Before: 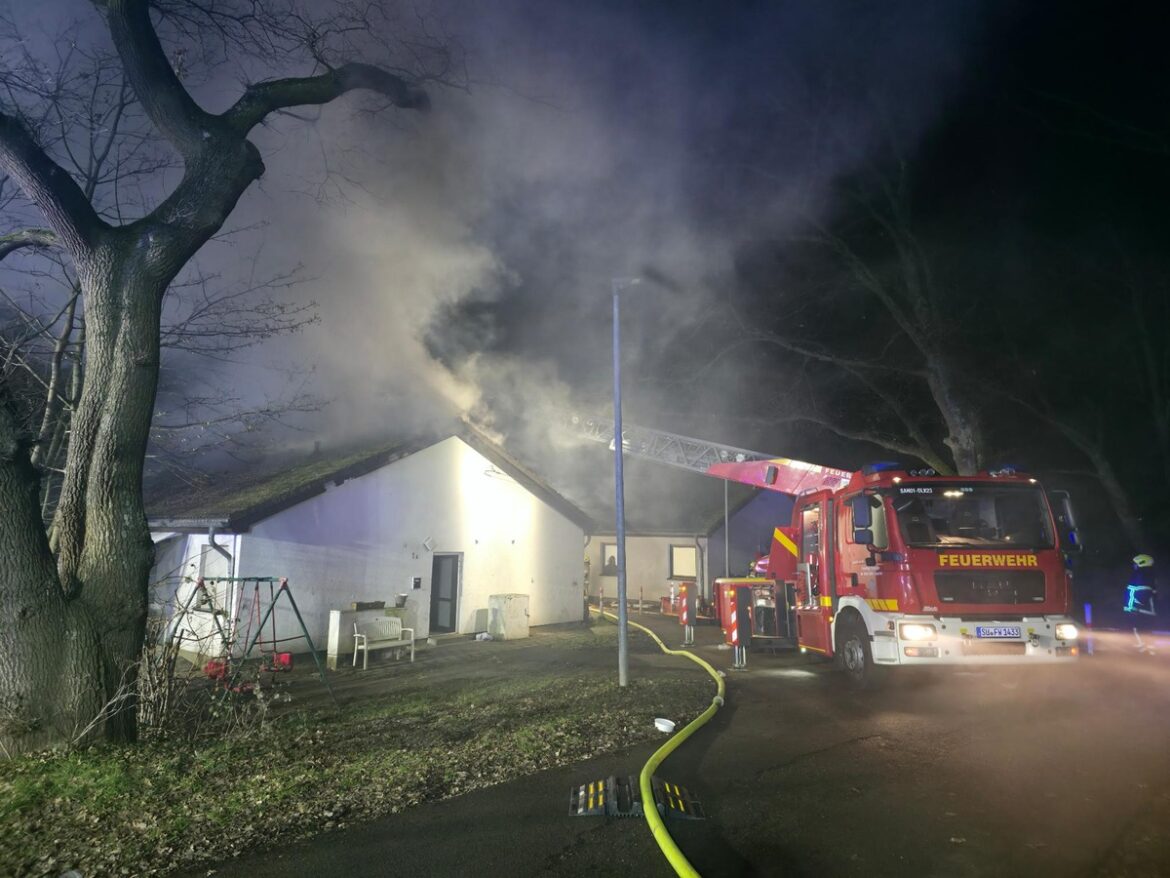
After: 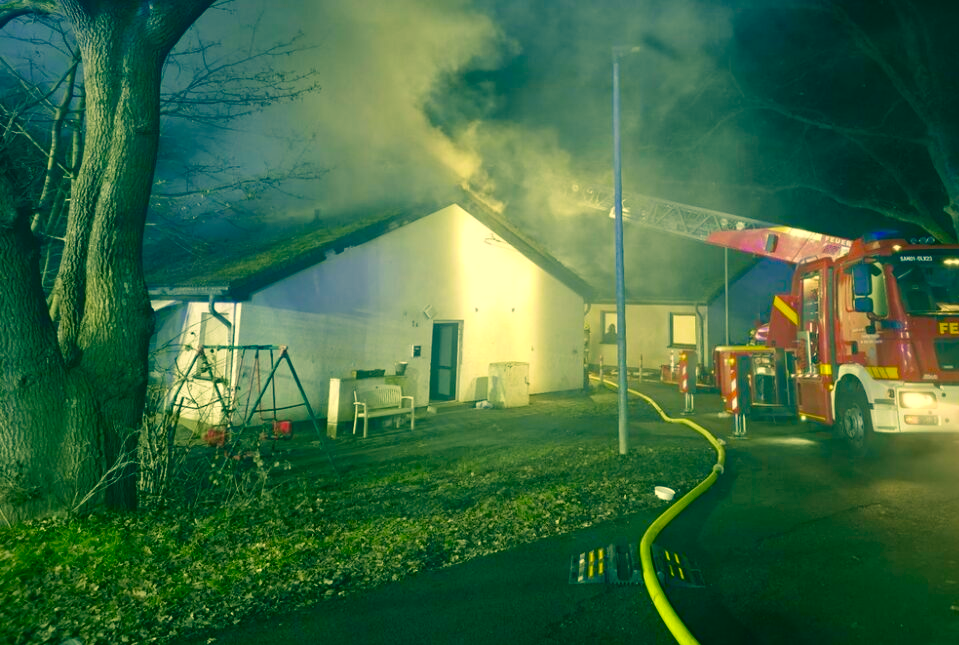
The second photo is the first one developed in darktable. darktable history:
crop: top 26.429%, right 18.031%
shadows and highlights: shadows 11.76, white point adjustment 1.11, soften with gaussian
velvia: on, module defaults
color balance rgb: linear chroma grading › global chroma 5.318%, perceptual saturation grading › global saturation 20%, perceptual saturation grading › highlights -25.273%, perceptual saturation grading › shadows 49.408%
color correction: highlights a* 1.73, highlights b* 34.66, shadows a* -35.96, shadows b* -5.74
